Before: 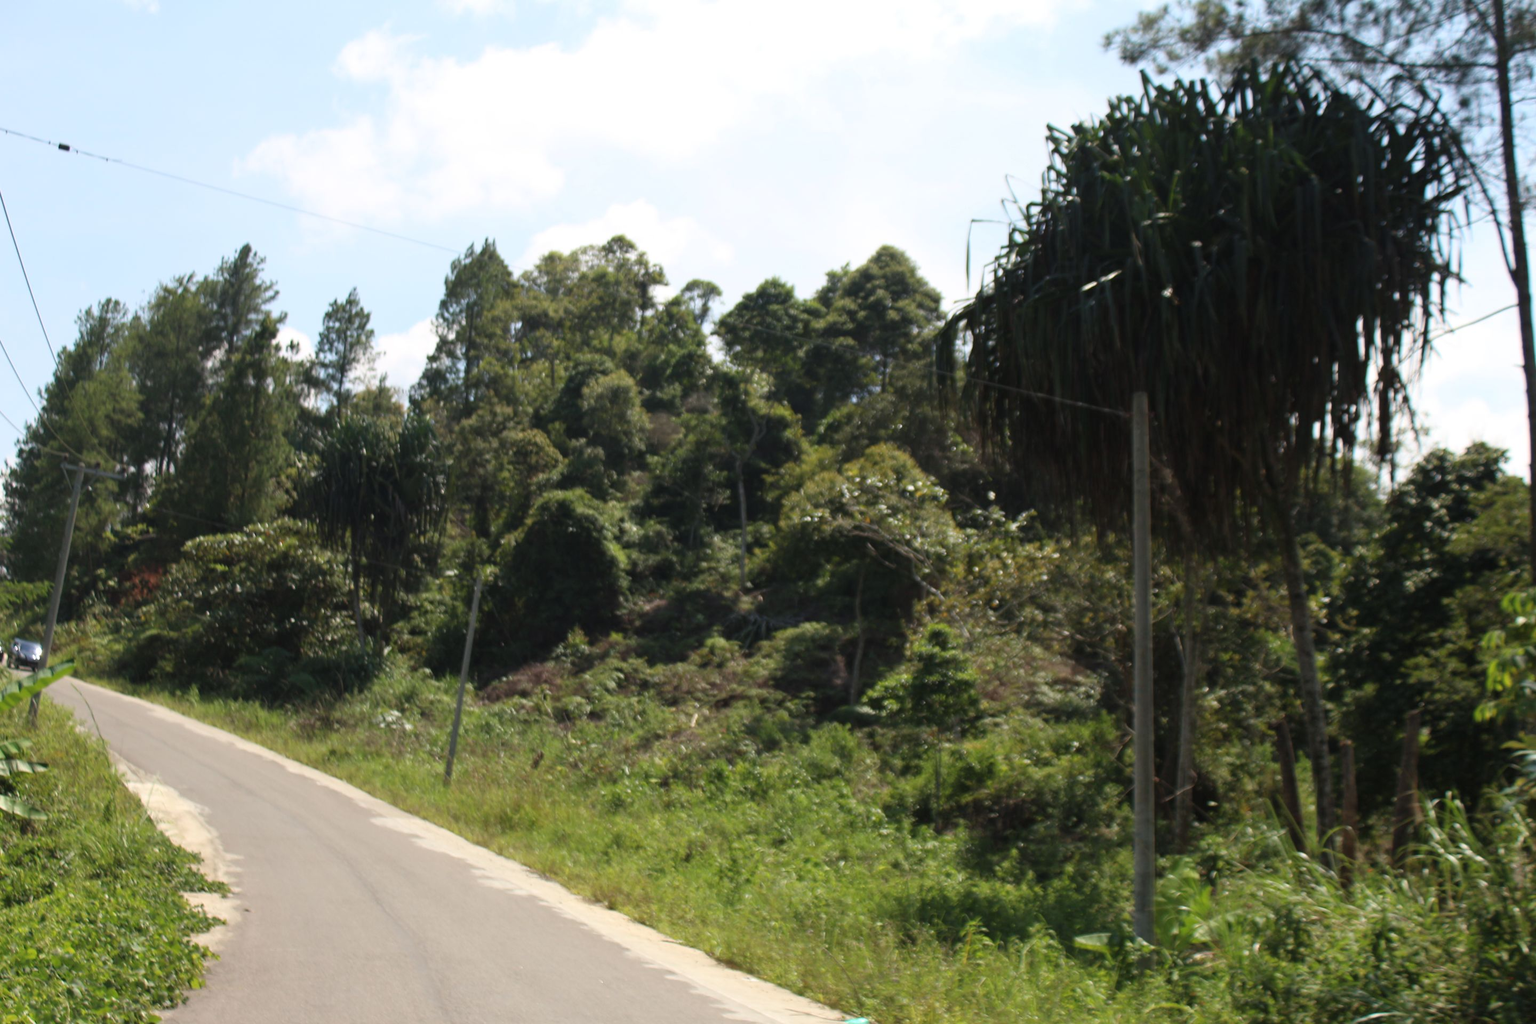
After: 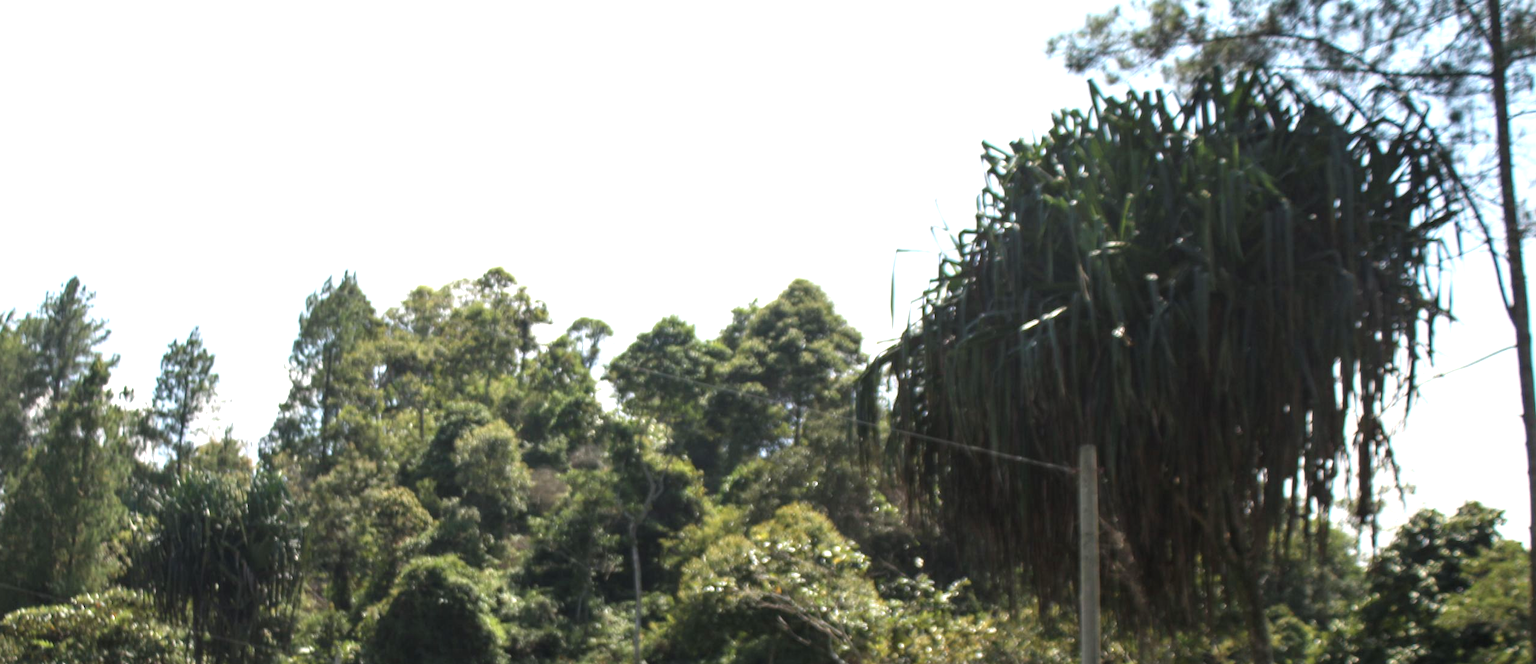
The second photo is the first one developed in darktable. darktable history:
crop and rotate: left 11.812%, bottom 42.776%
exposure: black level correction 0, exposure 0.7 EV, compensate exposure bias true, compensate highlight preservation false
local contrast: on, module defaults
